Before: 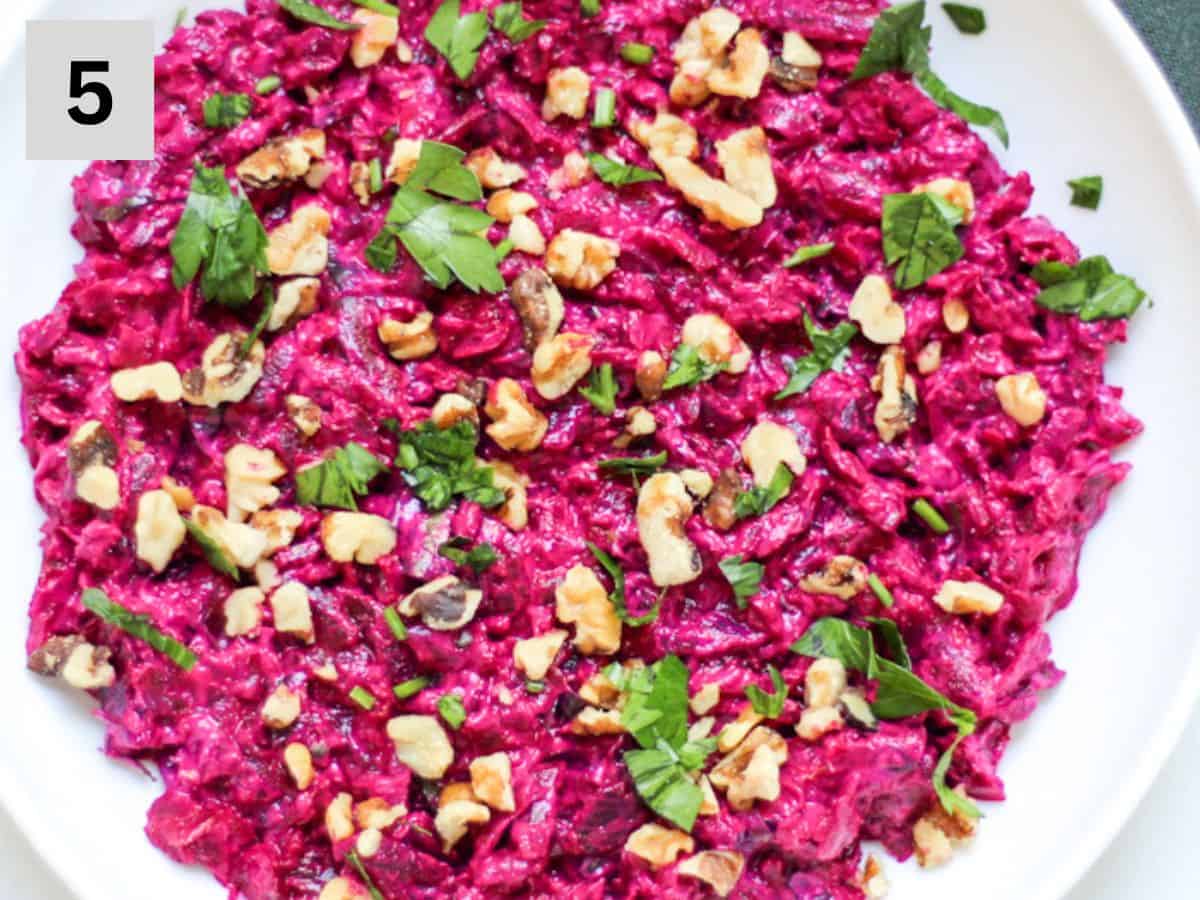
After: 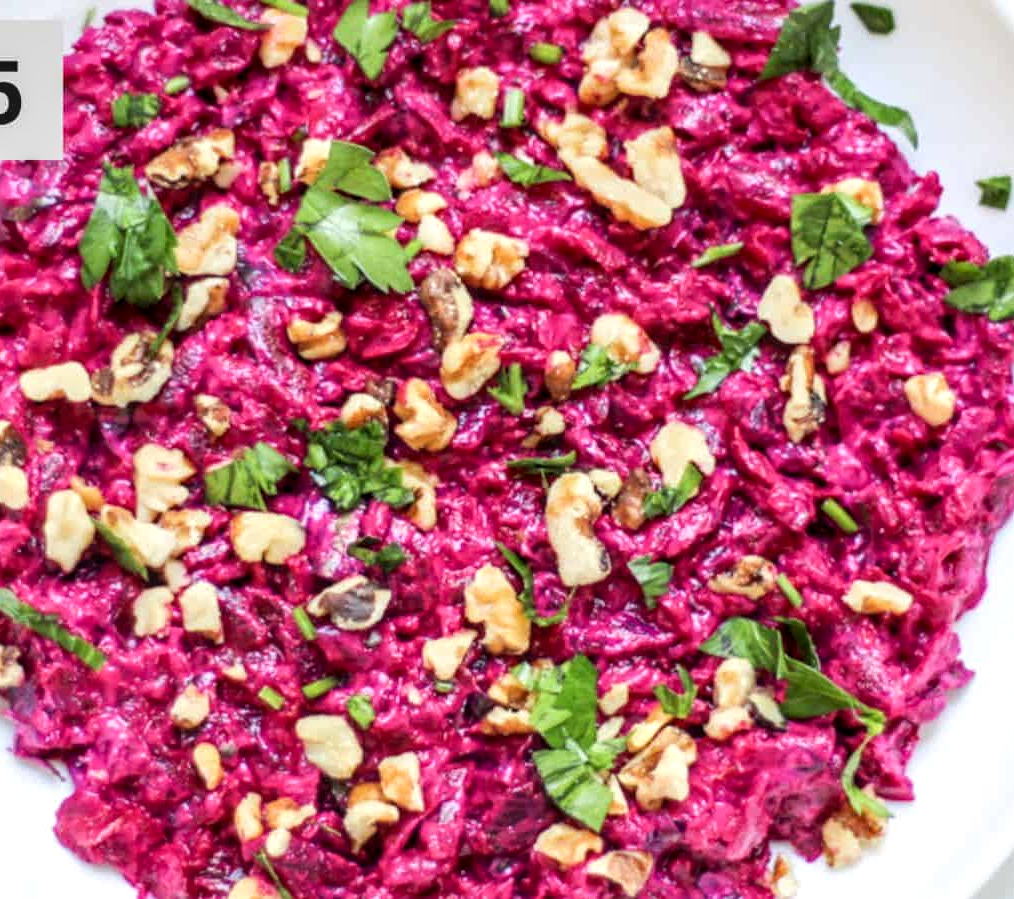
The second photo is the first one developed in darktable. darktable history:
tone equalizer: on, module defaults
crop: left 7.623%, right 7.803%
local contrast: detail 130%
